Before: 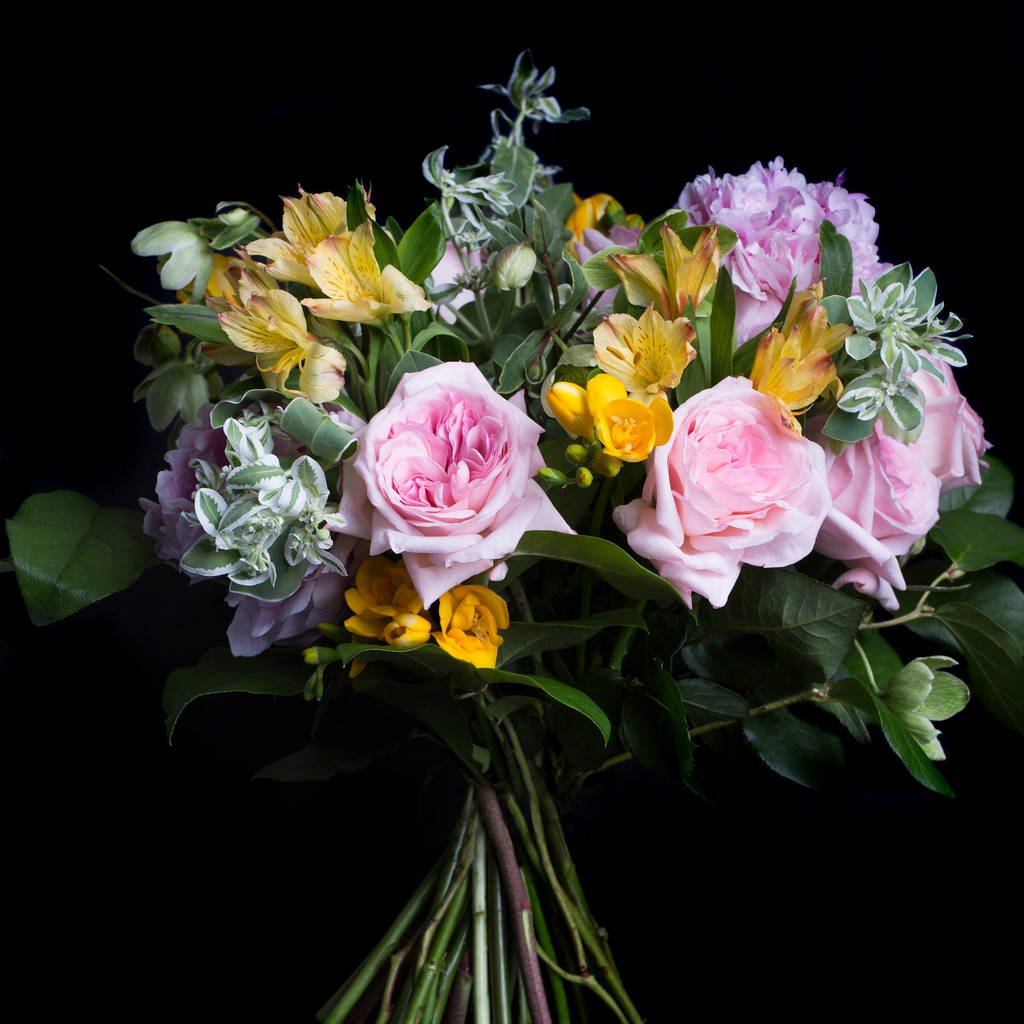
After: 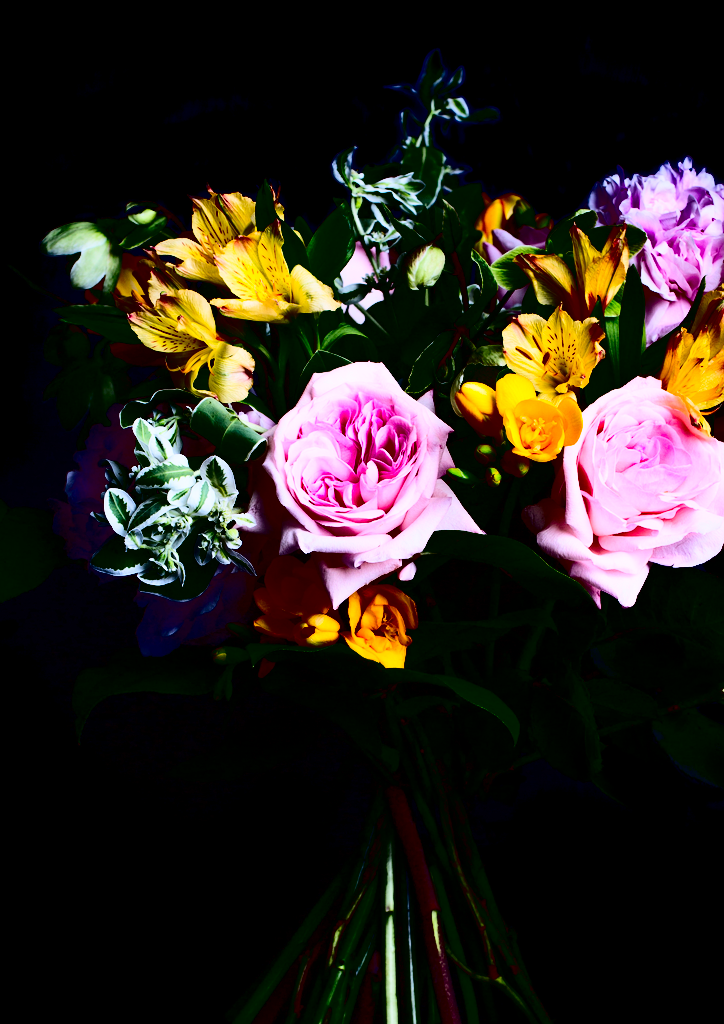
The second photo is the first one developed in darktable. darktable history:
crop and rotate: left 8.948%, right 20.331%
contrast brightness saturation: contrast 0.774, brightness -0.984, saturation 0.991
